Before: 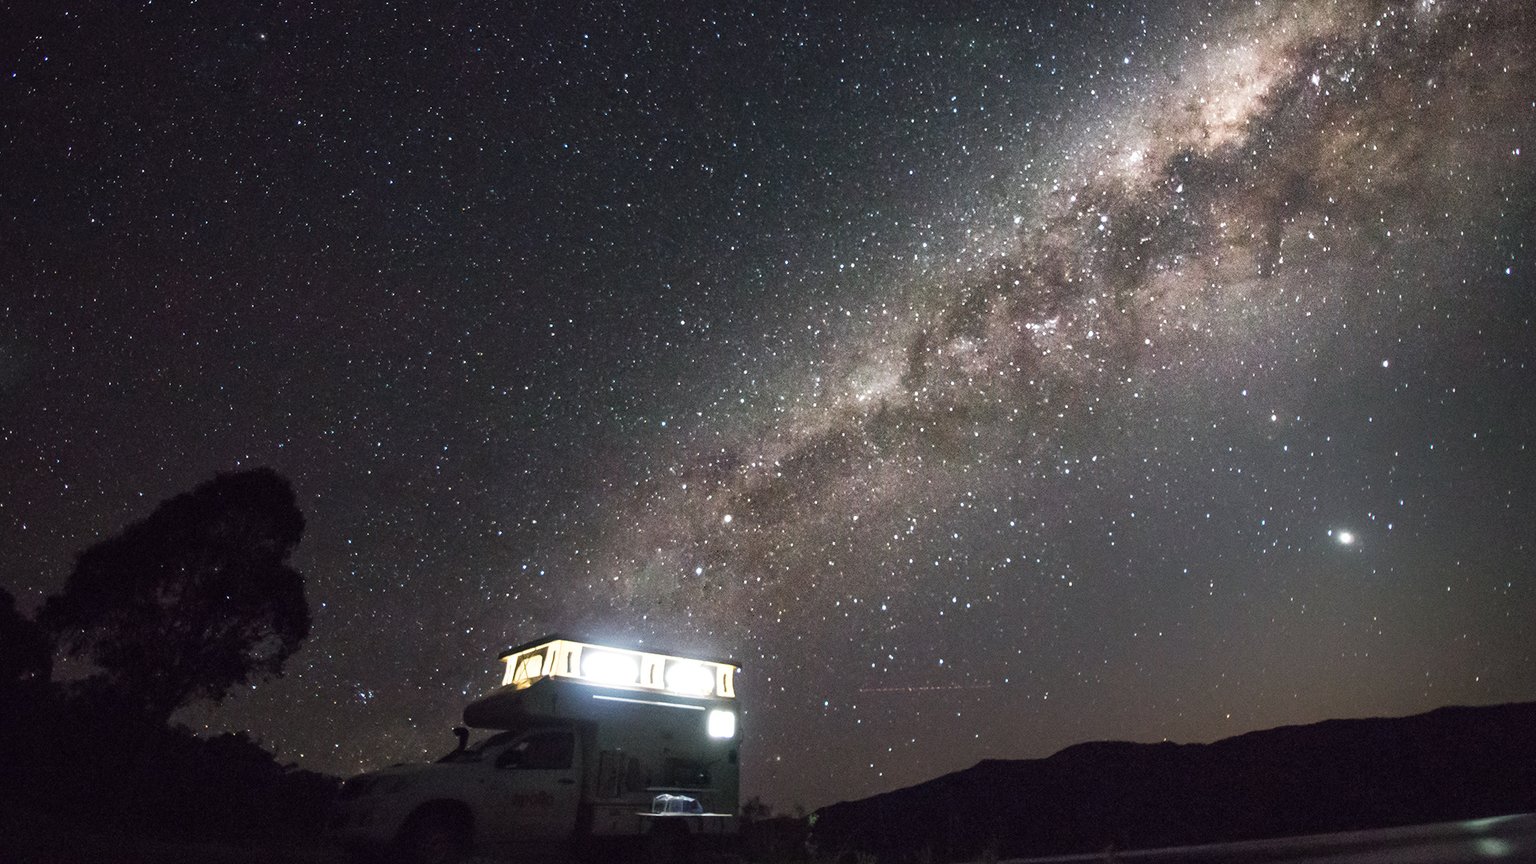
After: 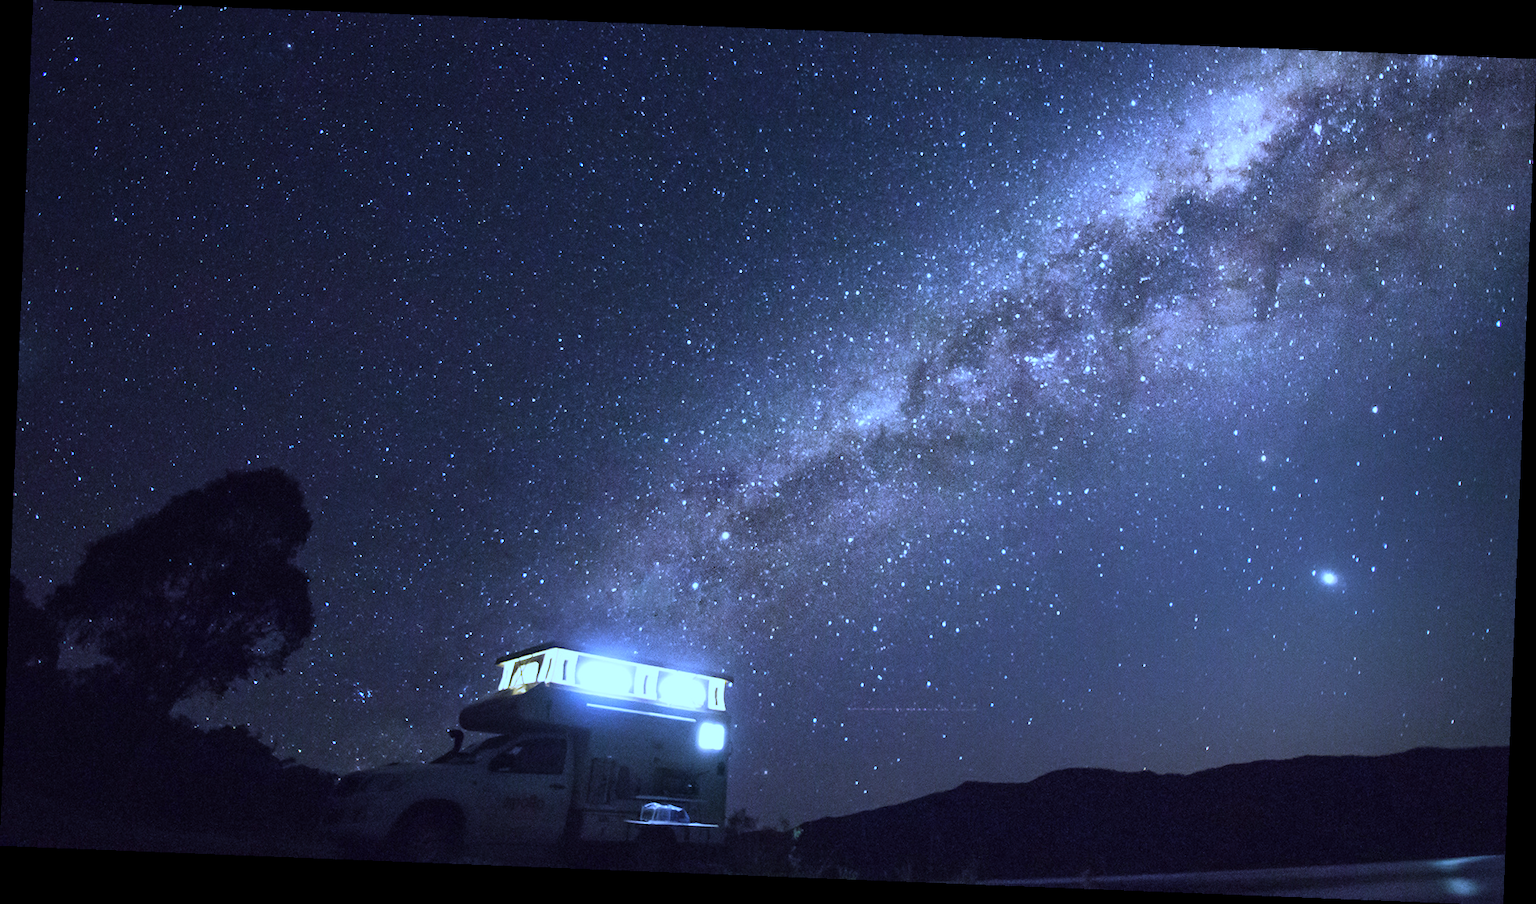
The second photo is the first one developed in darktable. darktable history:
rotate and perspective: rotation 2.27°, automatic cropping off
white balance: red 0.766, blue 1.537
